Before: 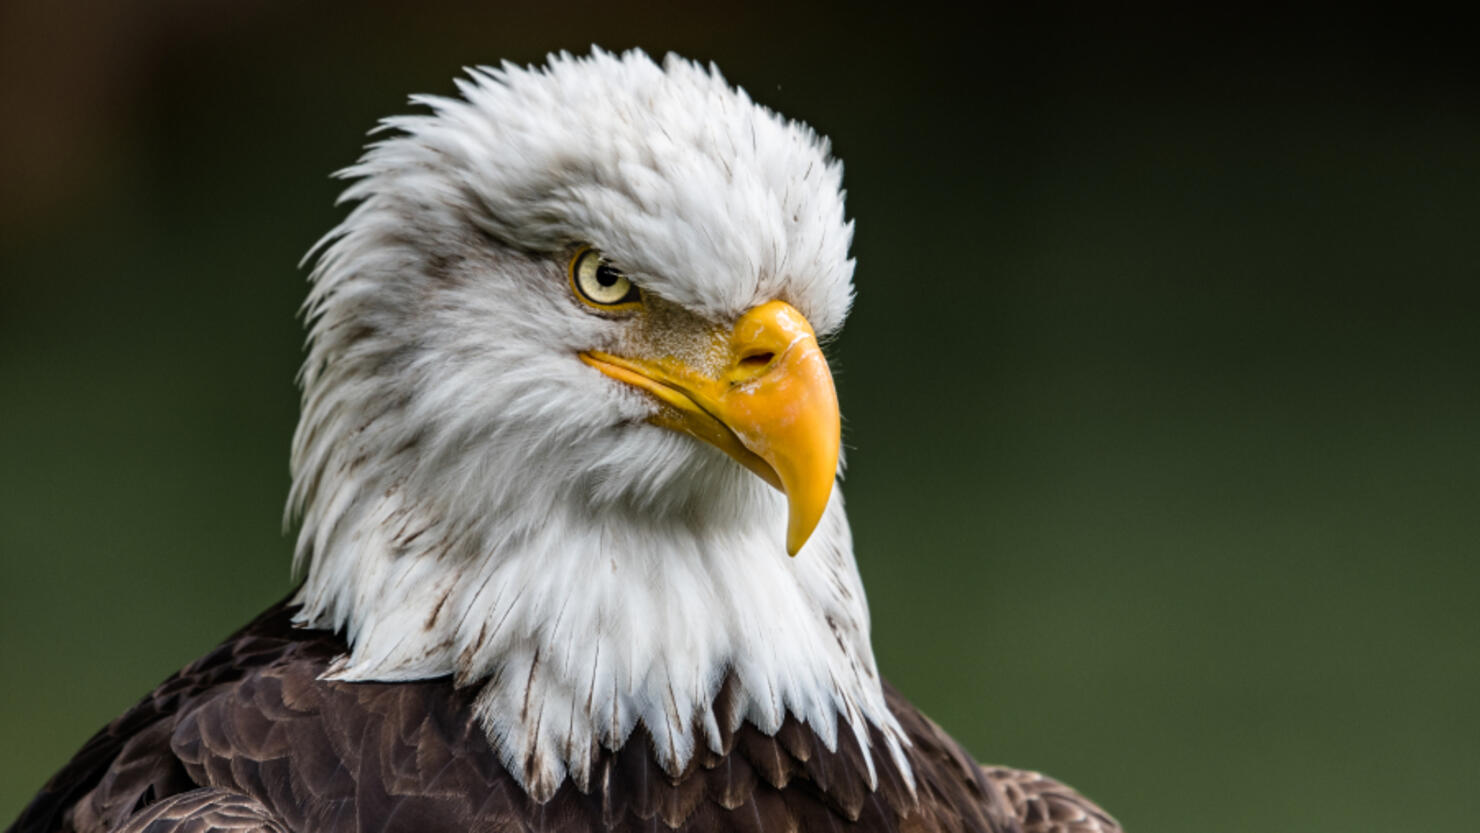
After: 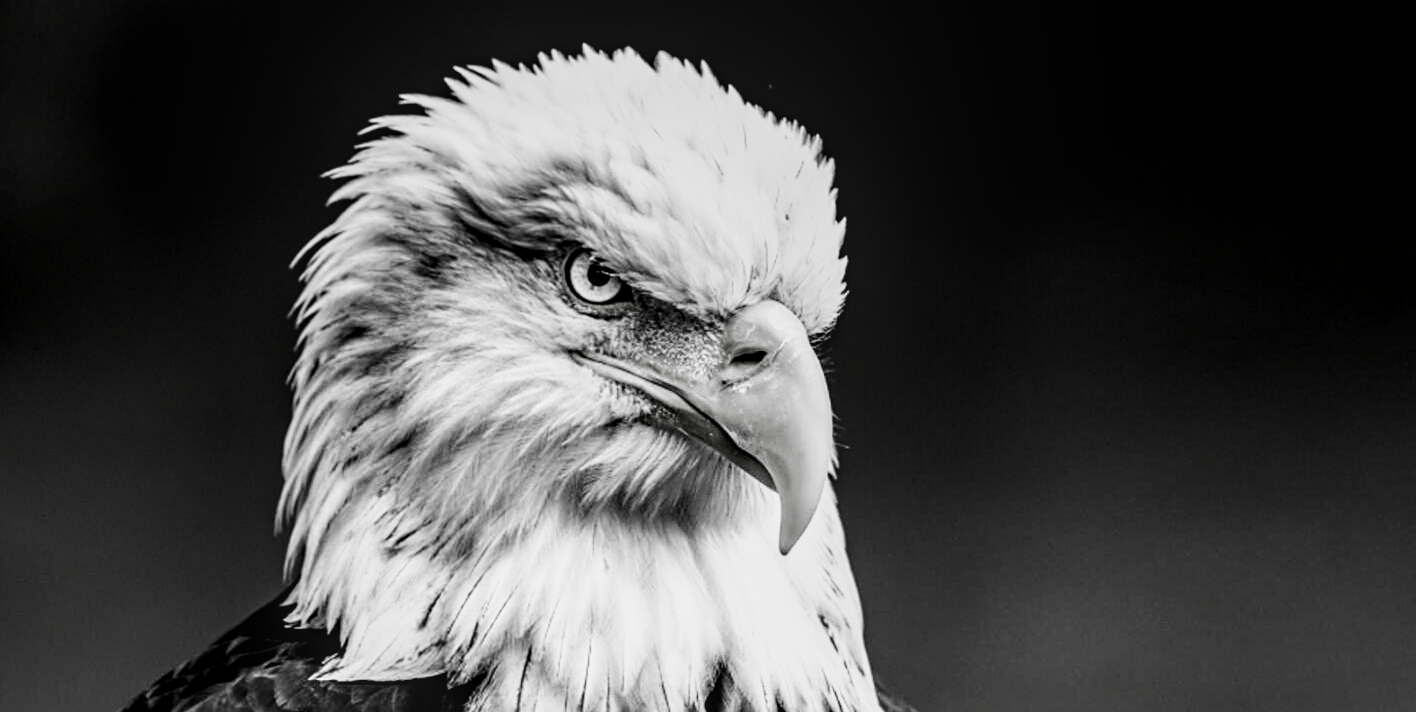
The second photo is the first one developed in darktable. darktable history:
crop and rotate: angle 0.14°, left 0.385%, right 3.469%, bottom 14.12%
sharpen: on, module defaults
filmic rgb: black relative exposure -5.06 EV, white relative exposure 3.99 EV, hardness 2.91, contrast 1.3, highlights saturation mix -29.33%, preserve chrominance no, color science v5 (2021)
color correction: highlights b* -0.033, saturation 1.33
local contrast: on, module defaults
exposure: black level correction 0.001, exposure 1.641 EV, compensate highlight preservation false
contrast brightness saturation: contrast -0.033, brightness -0.587, saturation -0.985
